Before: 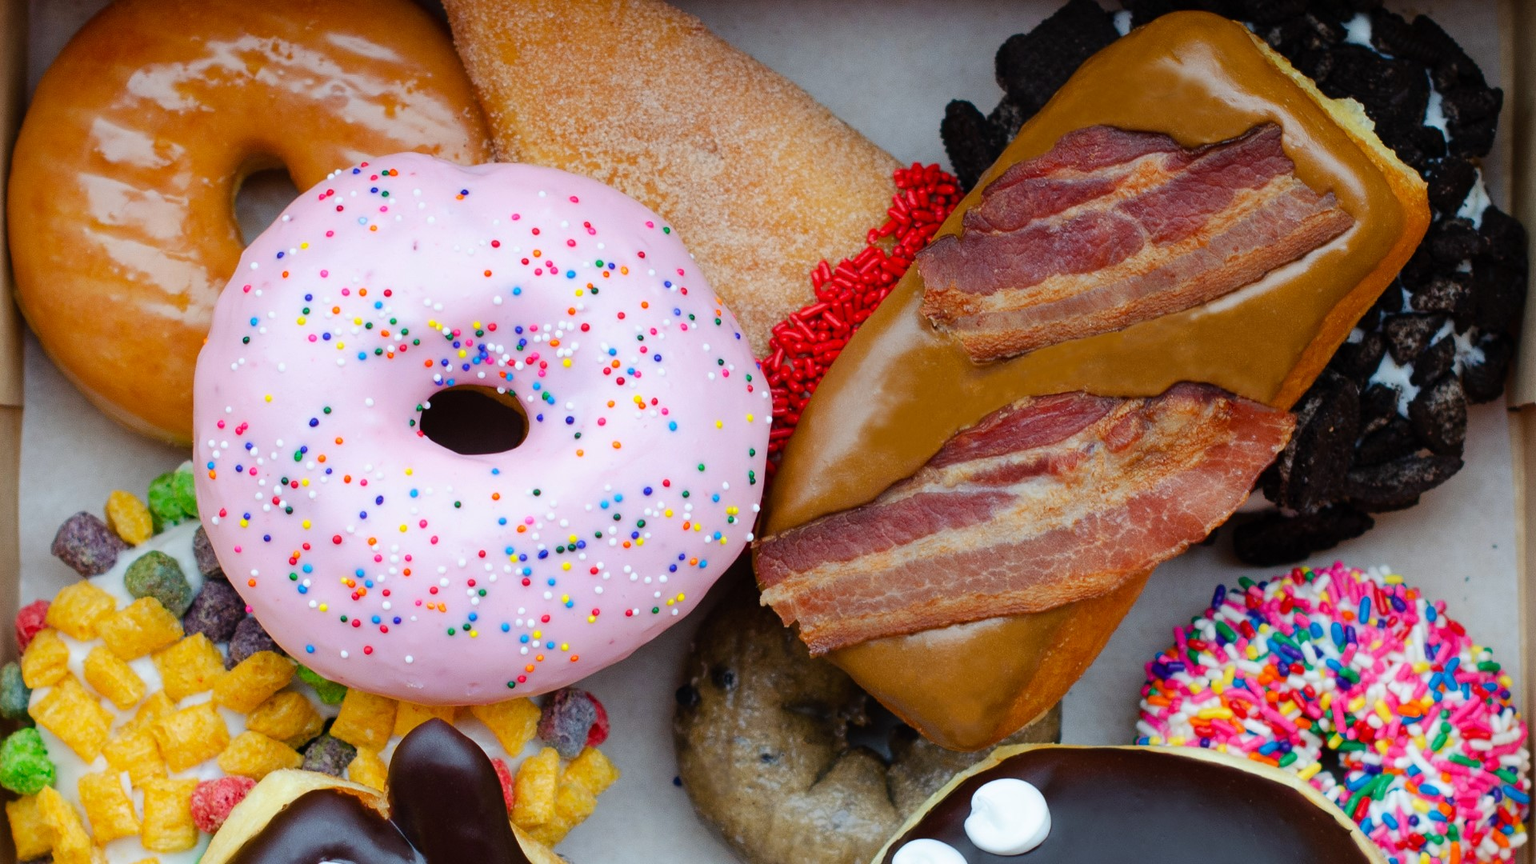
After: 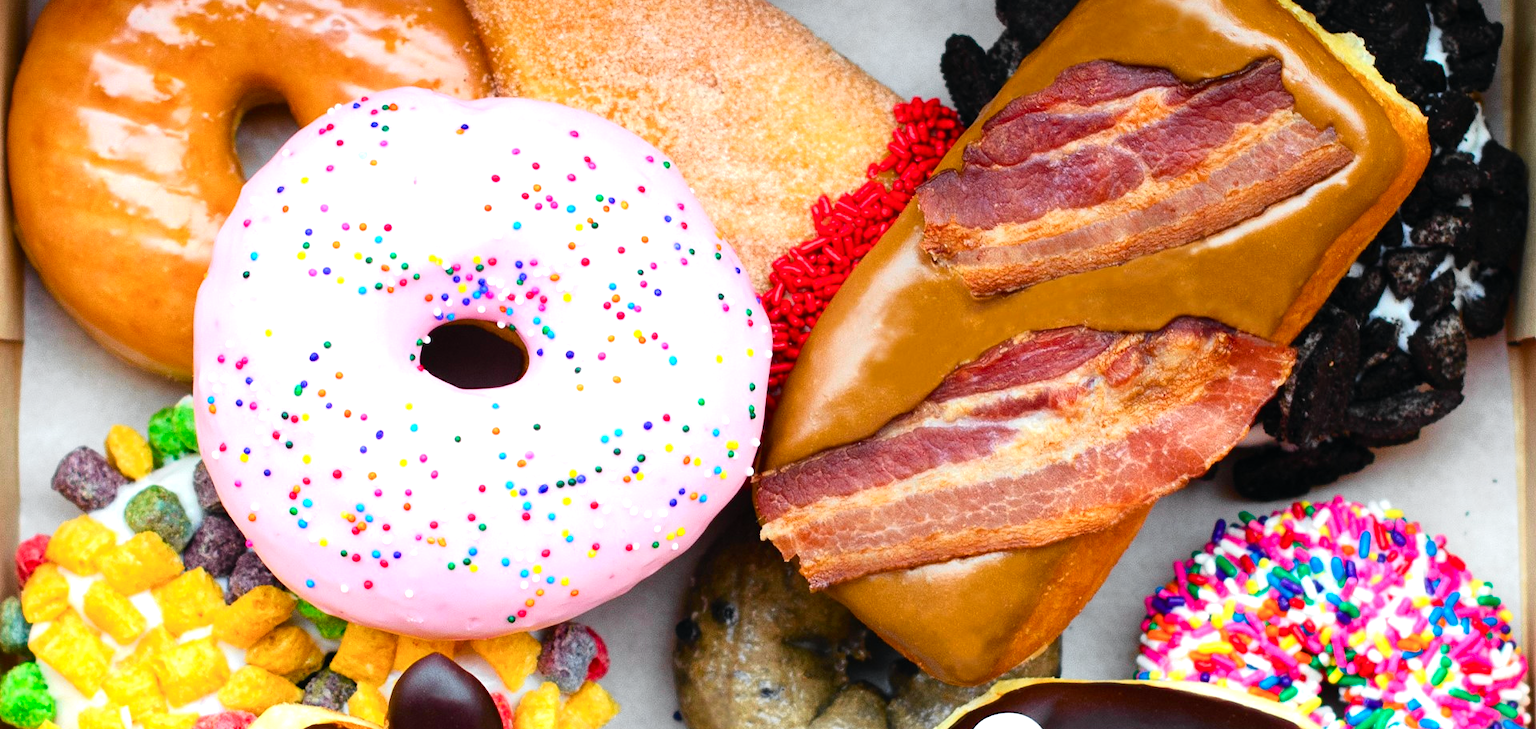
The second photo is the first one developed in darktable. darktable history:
color balance rgb: perceptual saturation grading › global saturation 0.714%, perceptual brilliance grading › global brilliance 25.639%, global vibrance 14.838%
tone curve: curves: ch0 [(0, 0.009) (0.037, 0.035) (0.131, 0.126) (0.275, 0.28) (0.476, 0.514) (0.617, 0.667) (0.704, 0.759) (0.813, 0.863) (0.911, 0.931) (0.997, 1)]; ch1 [(0, 0) (0.318, 0.271) (0.444, 0.438) (0.493, 0.496) (0.508, 0.5) (0.534, 0.535) (0.57, 0.582) (0.65, 0.664) (0.746, 0.764) (1, 1)]; ch2 [(0, 0) (0.246, 0.24) (0.36, 0.381) (0.415, 0.434) (0.476, 0.492) (0.502, 0.499) (0.522, 0.518) (0.533, 0.534) (0.586, 0.598) (0.634, 0.643) (0.706, 0.717) (0.853, 0.83) (1, 0.951)], color space Lab, independent channels, preserve colors none
color calibration: illuminant same as pipeline (D50), adaptation XYZ, x 0.345, y 0.357, temperature 5014.11 K
crop: top 7.6%, bottom 7.928%
